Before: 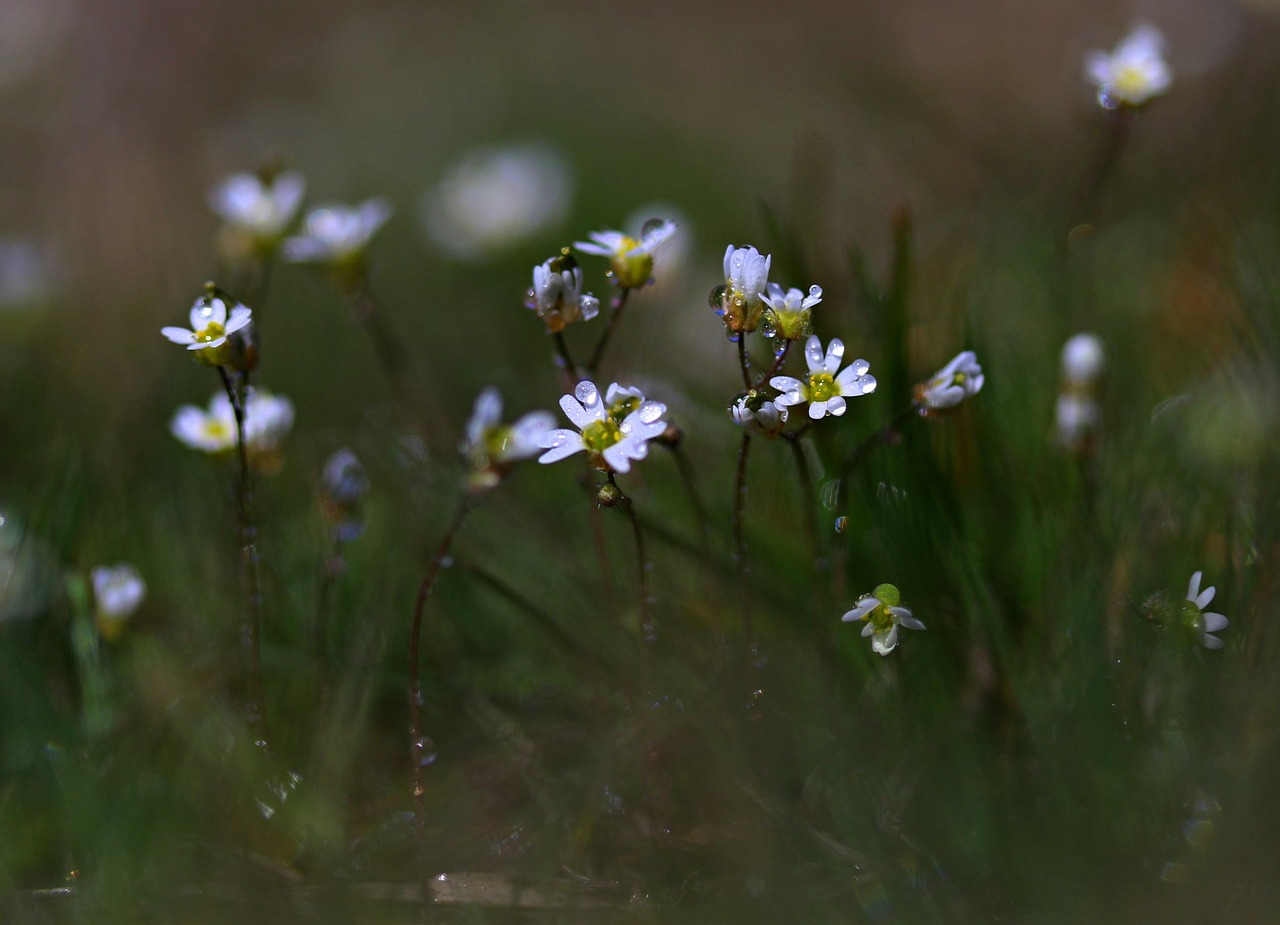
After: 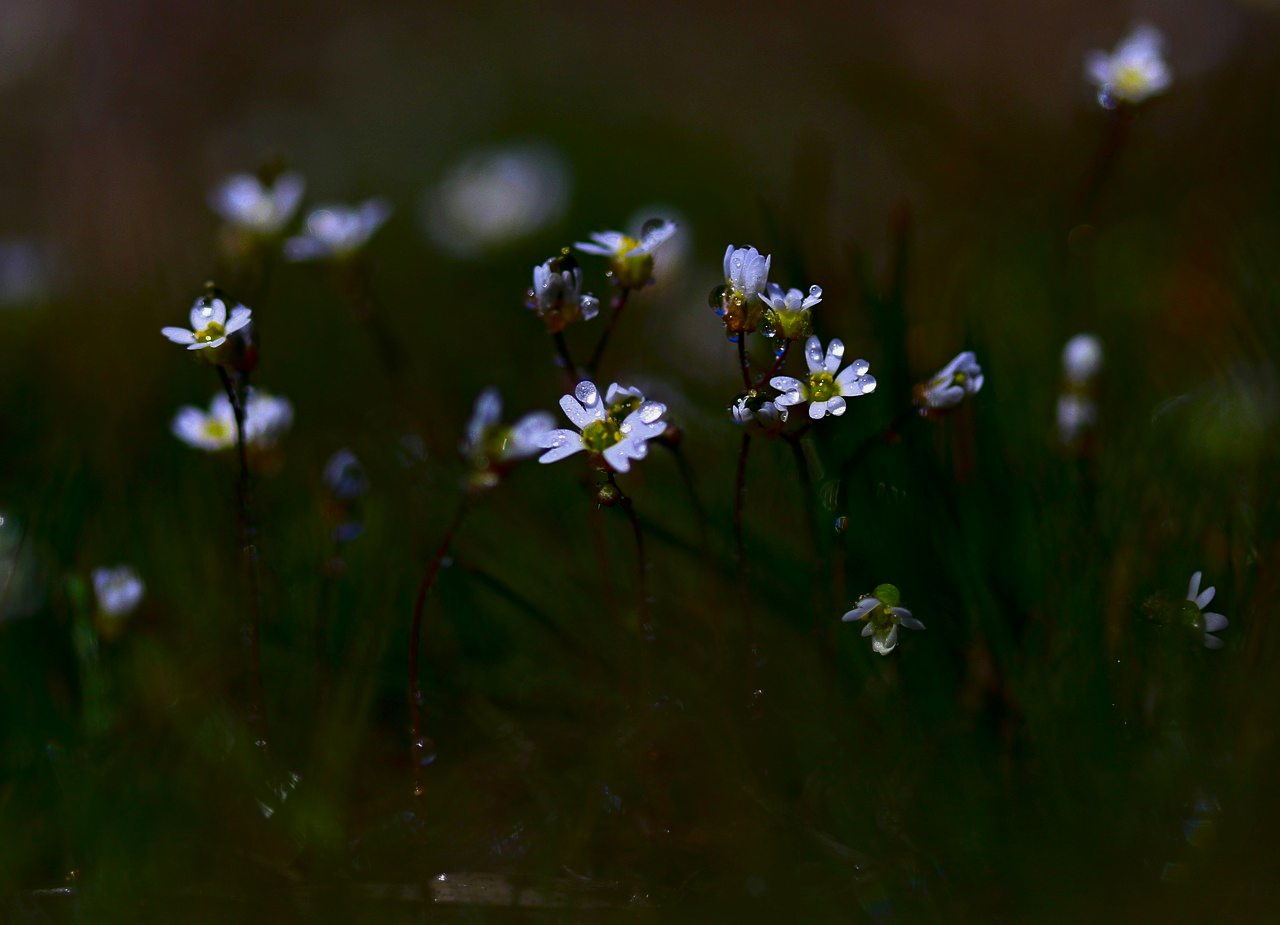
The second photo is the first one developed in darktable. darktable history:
contrast brightness saturation: contrast 0.1, brightness -0.26, saturation 0.14
exposure: black level correction 0.002, exposure -0.1 EV, compensate highlight preservation false
